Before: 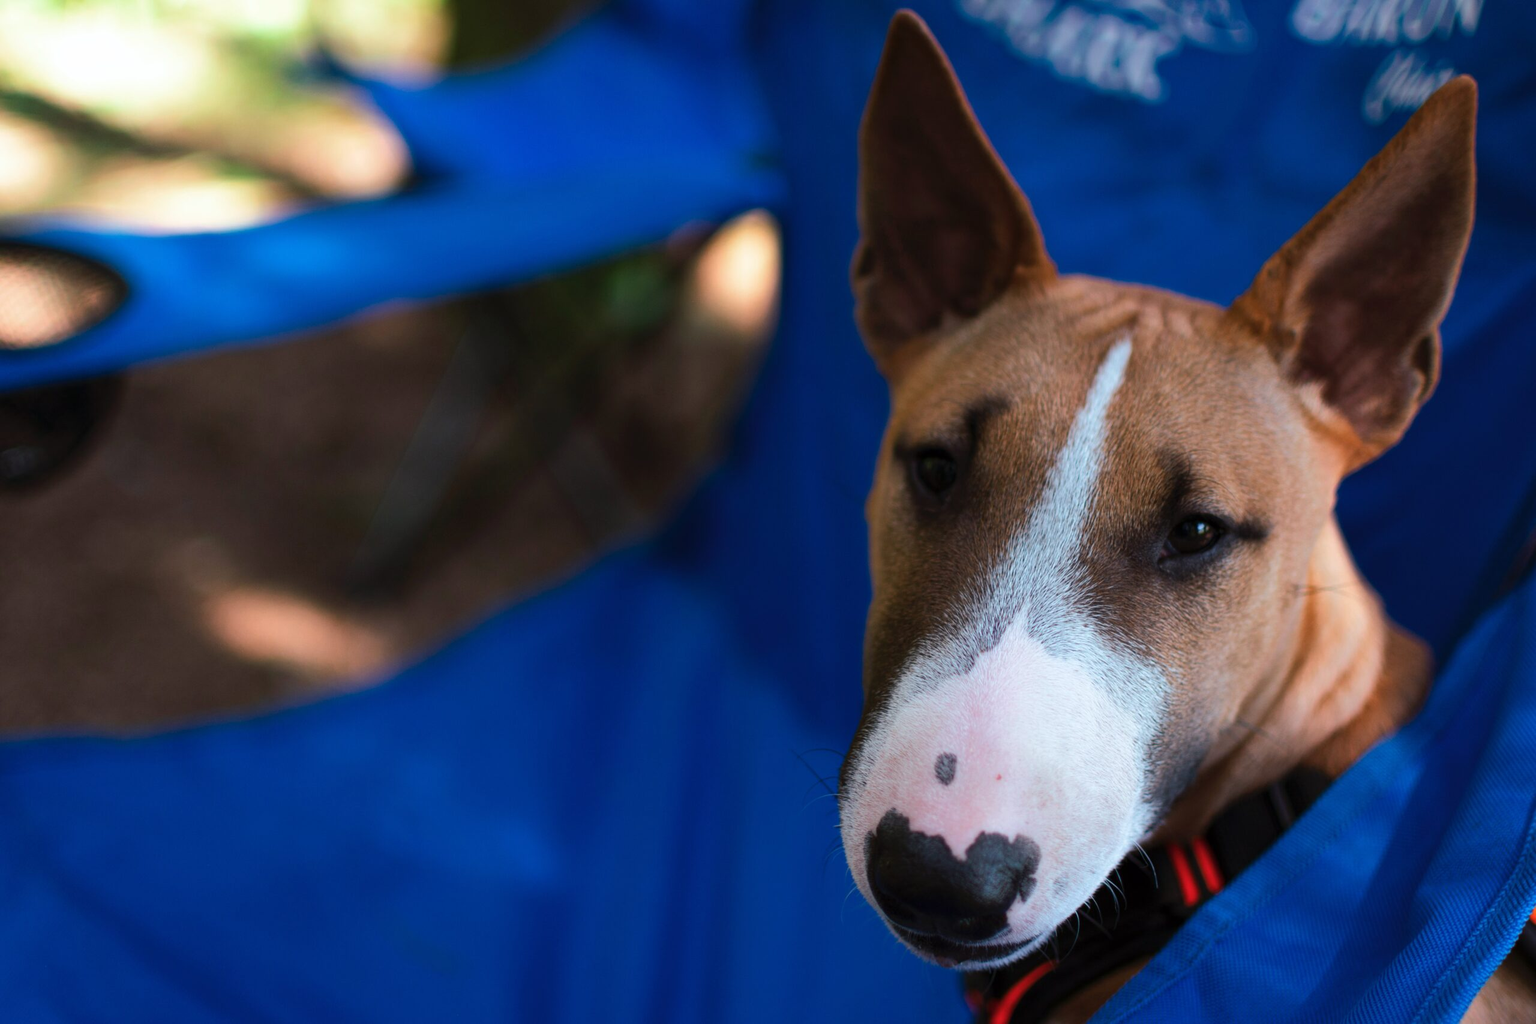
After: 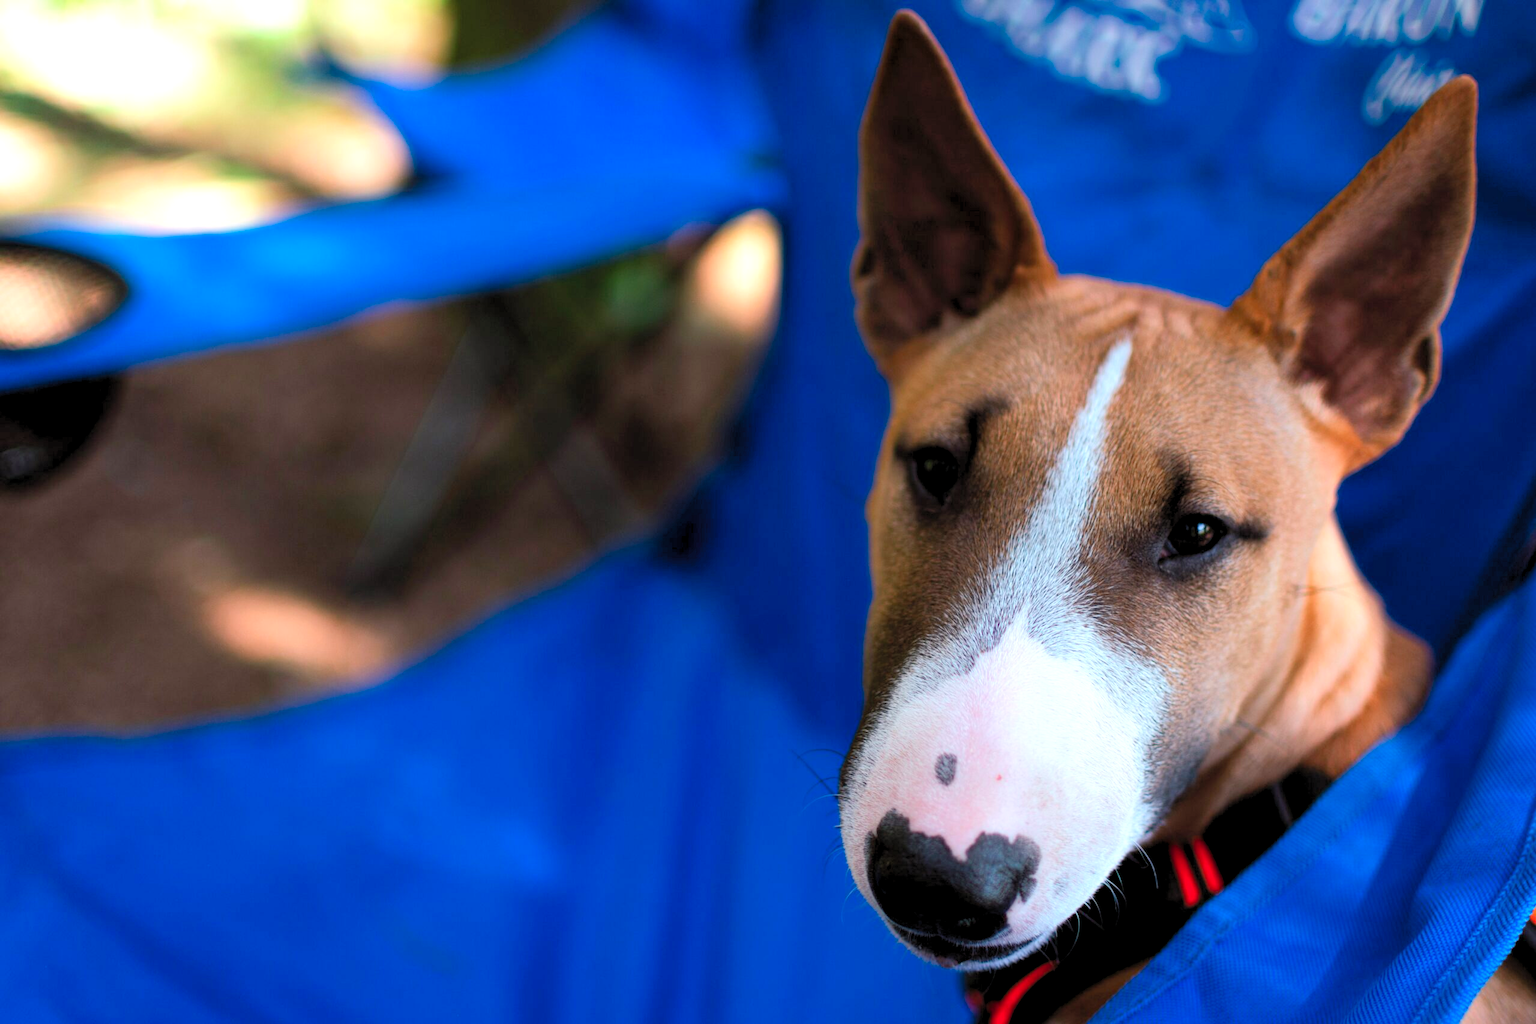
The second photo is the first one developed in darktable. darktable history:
levels: black 3.83%, white 90.64%, levels [0.044, 0.416, 0.908]
white balance: emerald 1
